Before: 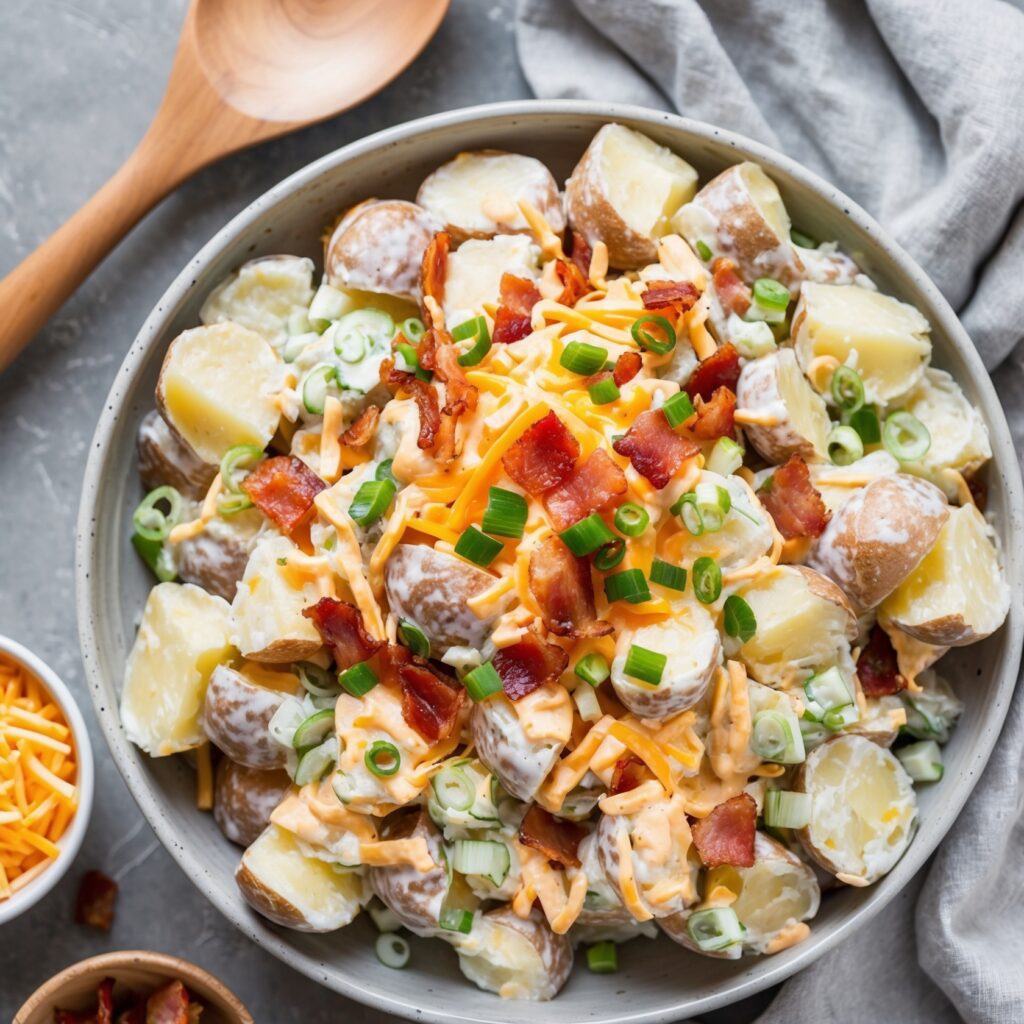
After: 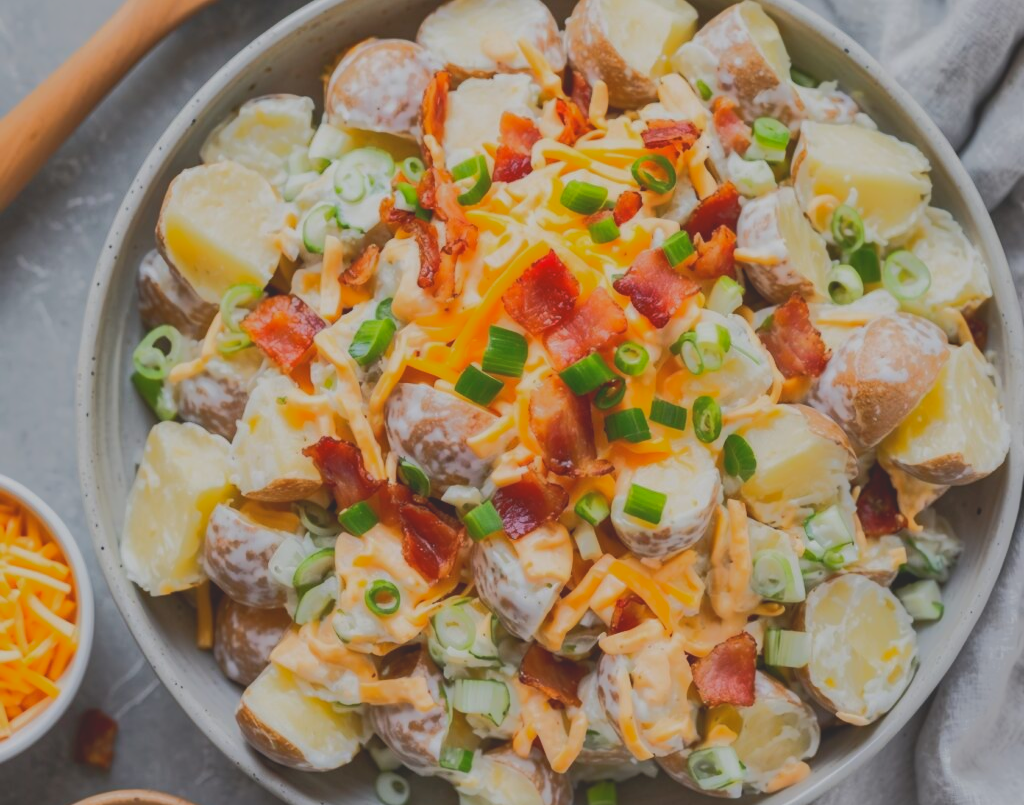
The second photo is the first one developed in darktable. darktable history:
crop and rotate: top 15.804%, bottom 5.534%
tone equalizer: -8 EV -1.96 EV, -7 EV -1.99 EV, -6 EV -1.99 EV, -5 EV -1.97 EV, -4 EV -1.97 EV, -3 EV -1.97 EV, -2 EV -1.98 EV, -1 EV -1.63 EV, +0 EV -1.98 EV, edges refinement/feathering 500, mask exposure compensation -1.57 EV, preserve details no
exposure: black level correction 0, exposure 1.709 EV, compensate highlight preservation false
contrast brightness saturation: contrast -0.297
